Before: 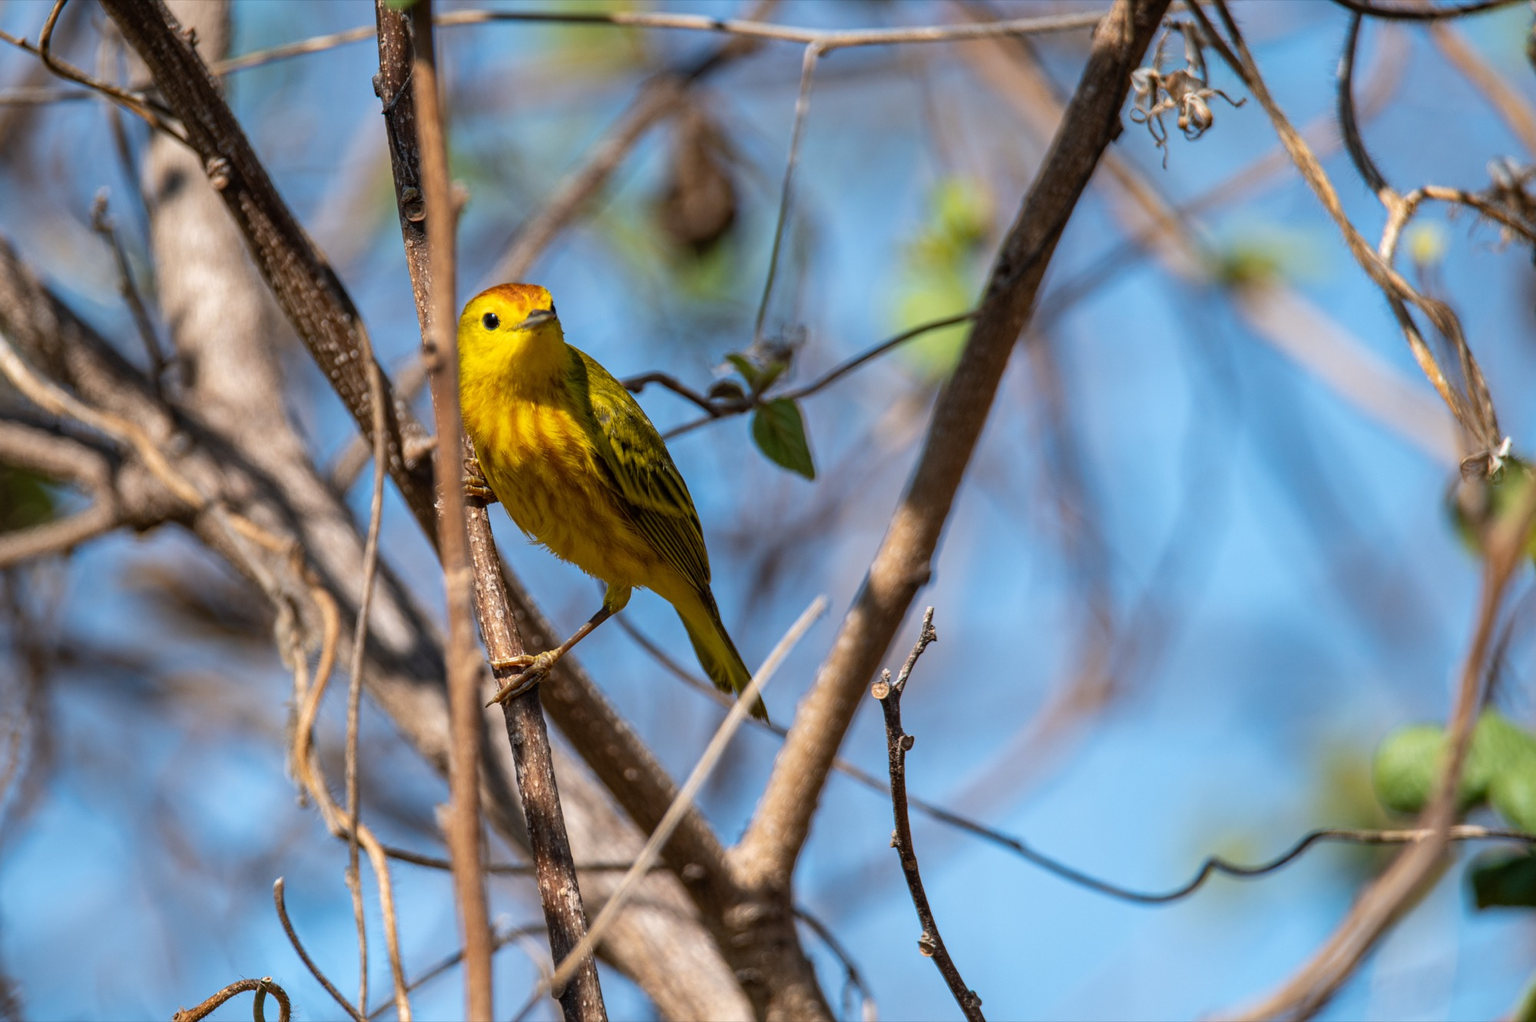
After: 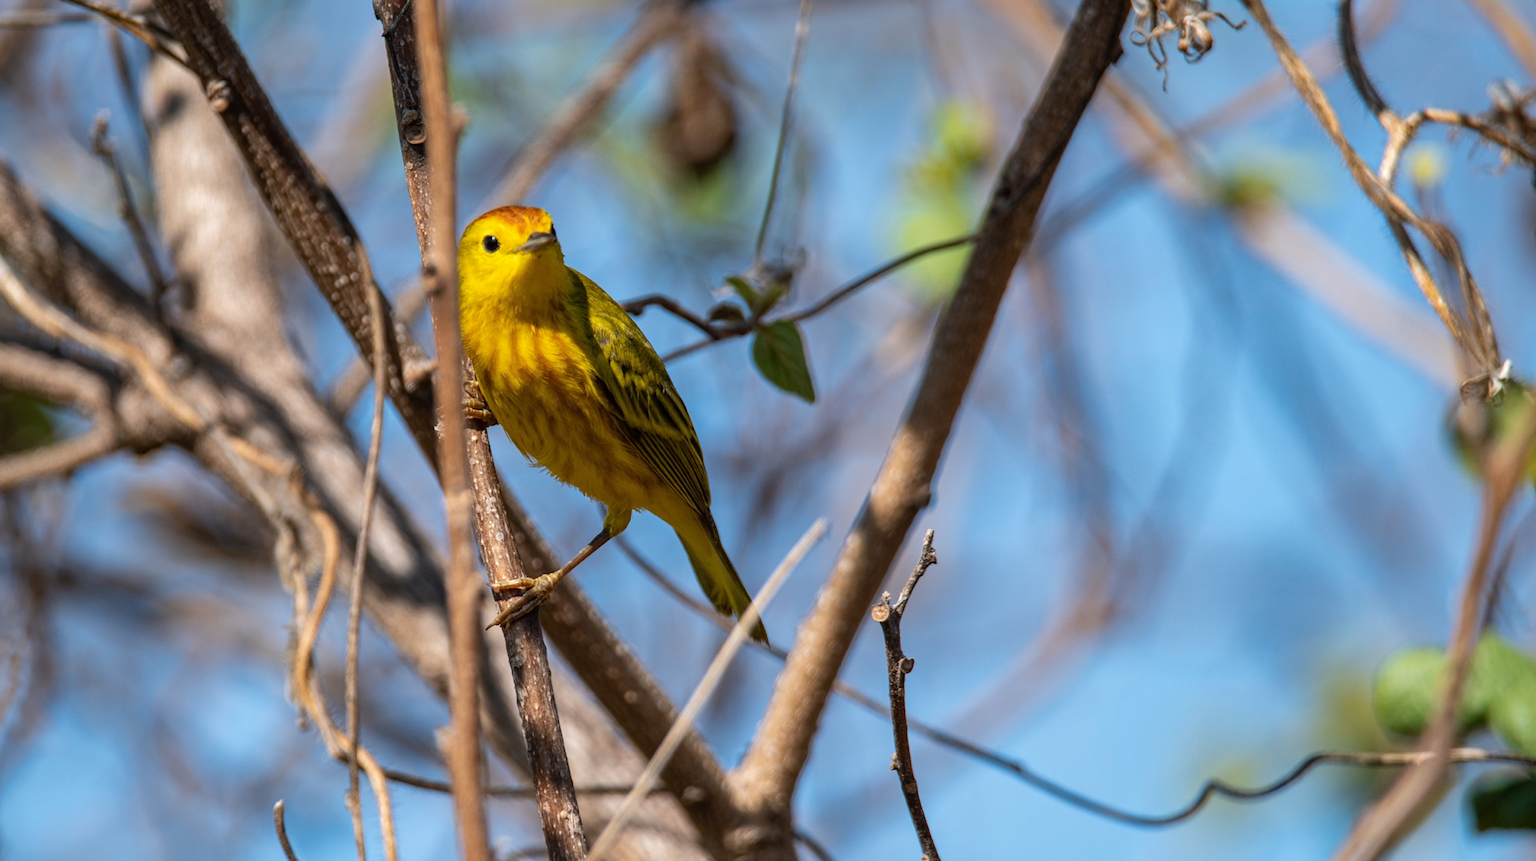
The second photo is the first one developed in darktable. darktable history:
tone equalizer: -7 EV 0.106 EV
shadows and highlights: shadows 8.48, white point adjustment 0.947, highlights -38.49
crop: top 7.611%, bottom 8.066%
color correction: highlights b* 0.064
